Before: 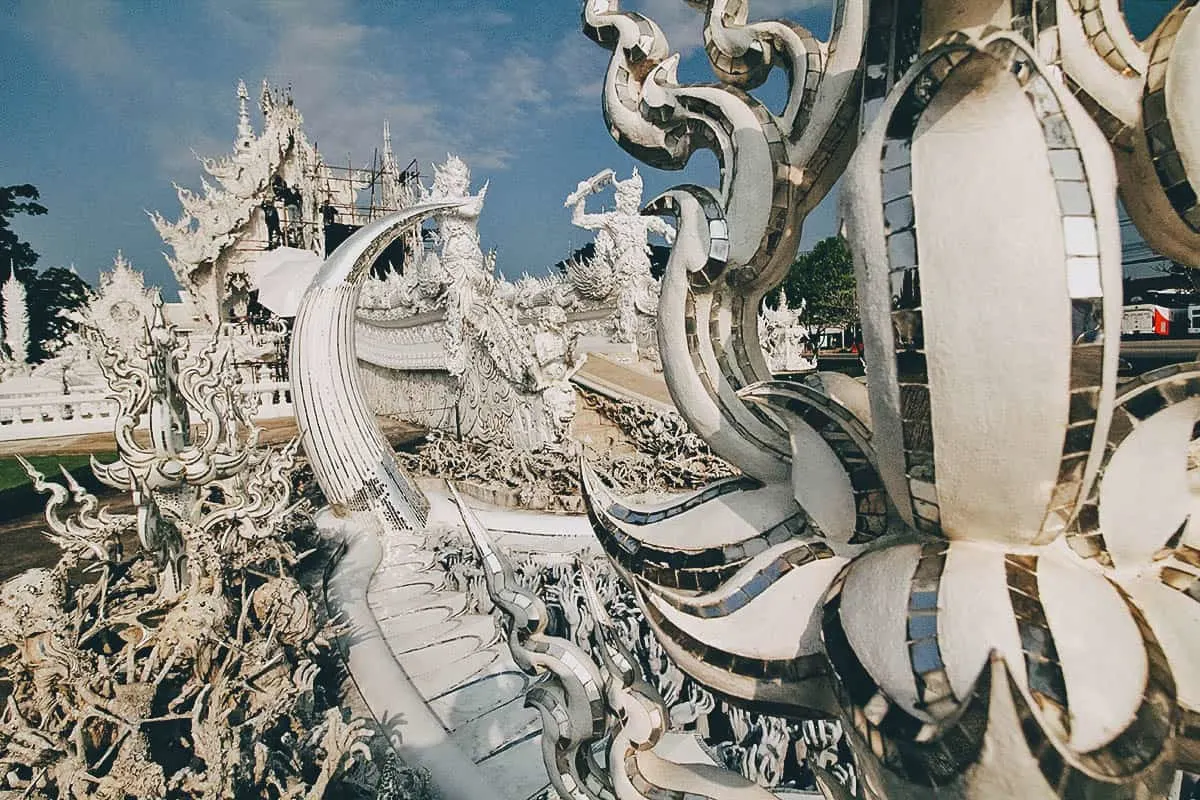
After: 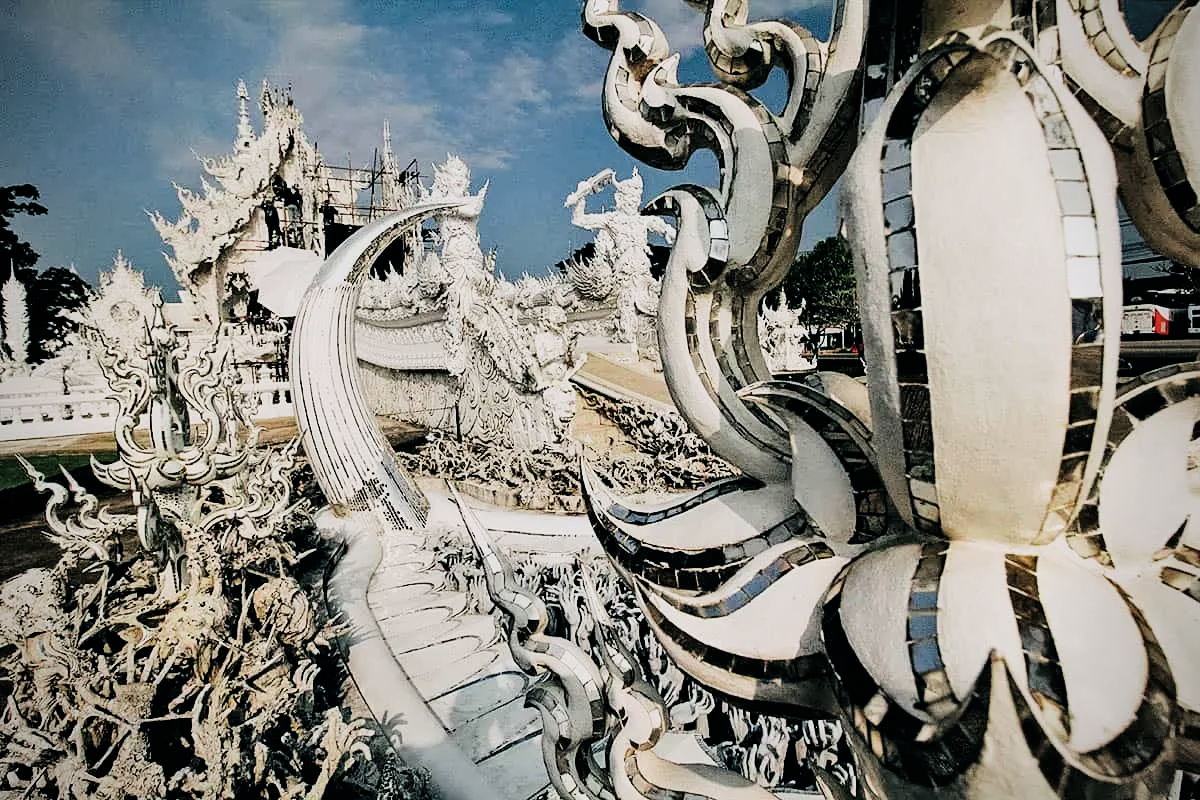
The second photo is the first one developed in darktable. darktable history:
vignetting: fall-off start 79.88%
contrast brightness saturation: contrast 0.04, saturation 0.16
color zones: curves: ch2 [(0, 0.5) (0.143, 0.517) (0.286, 0.571) (0.429, 0.522) (0.571, 0.5) (0.714, 0.5) (0.857, 0.5) (1, 0.5)]
filmic rgb: black relative exposure -5 EV, white relative exposure 3.5 EV, hardness 3.19, contrast 1.5, highlights saturation mix -50%
